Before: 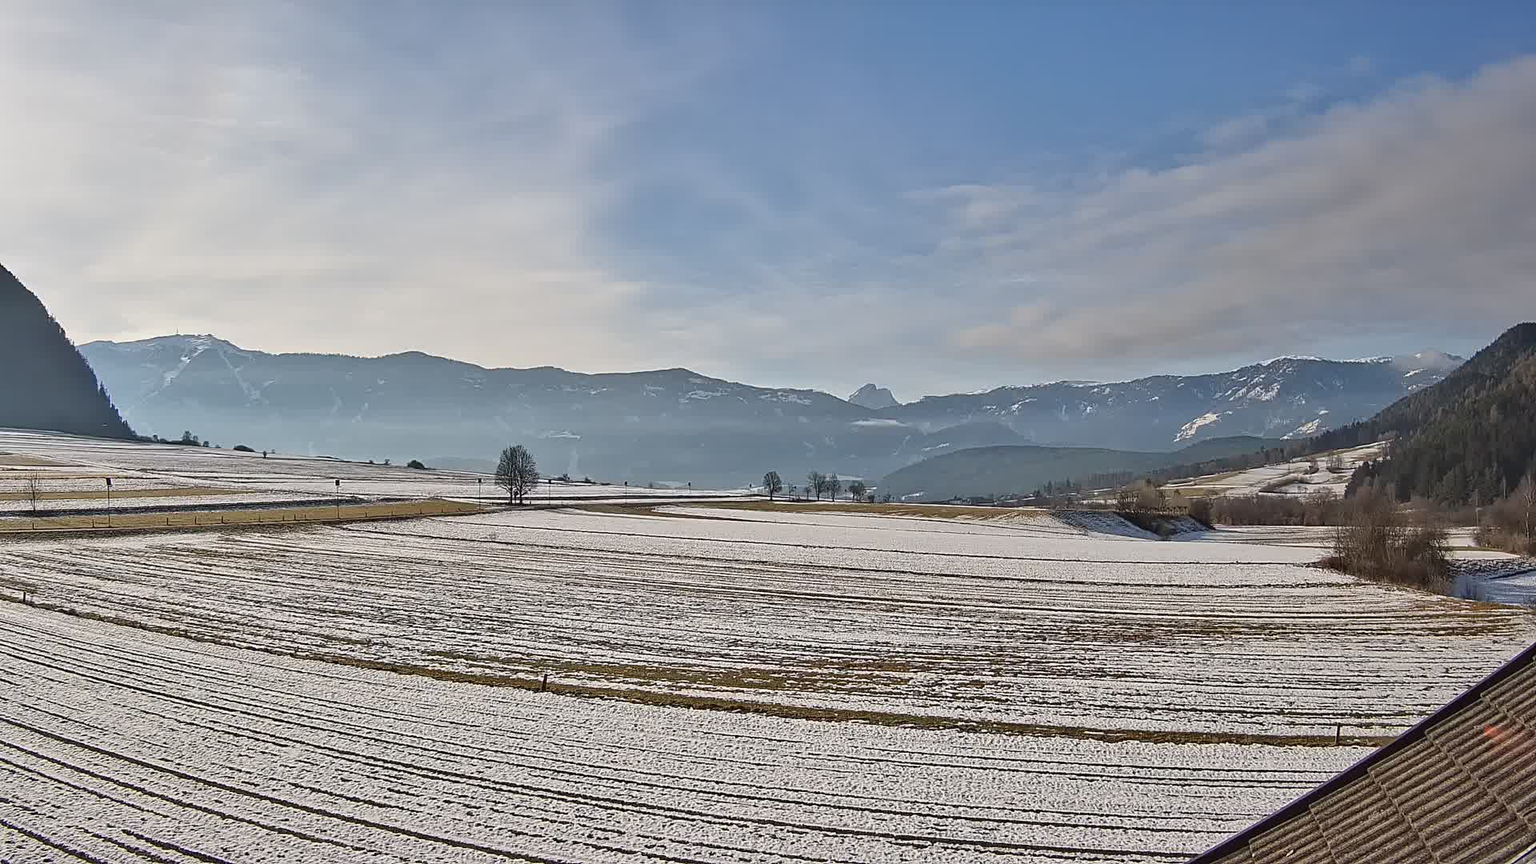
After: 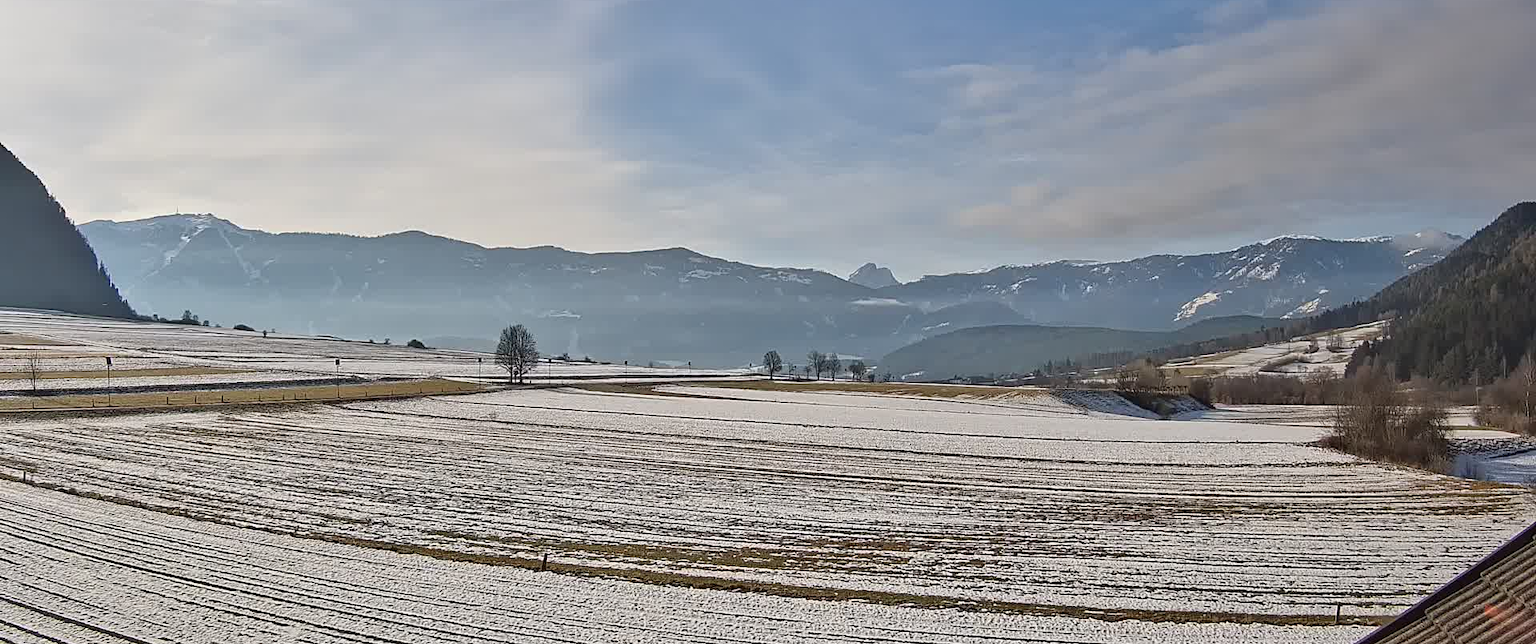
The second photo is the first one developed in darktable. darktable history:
crop: top 13.993%, bottom 11.398%
